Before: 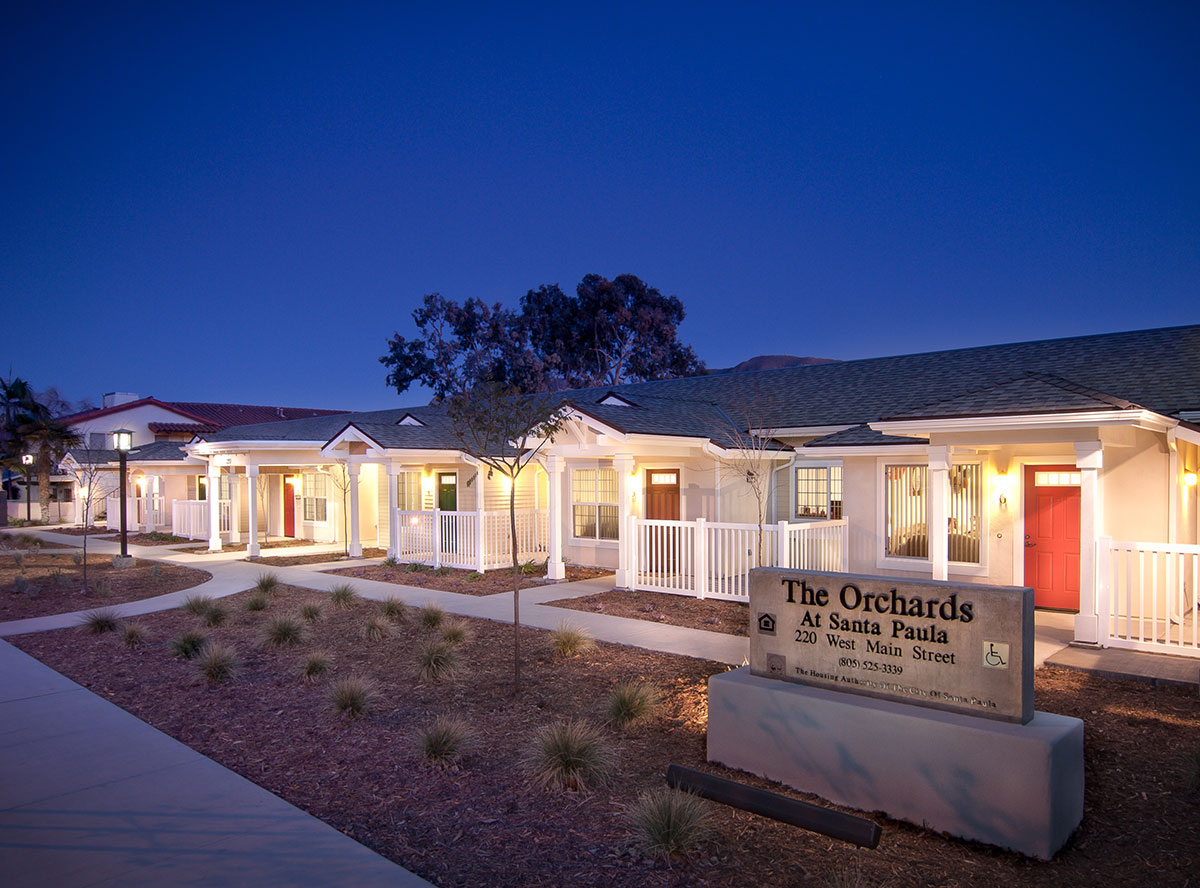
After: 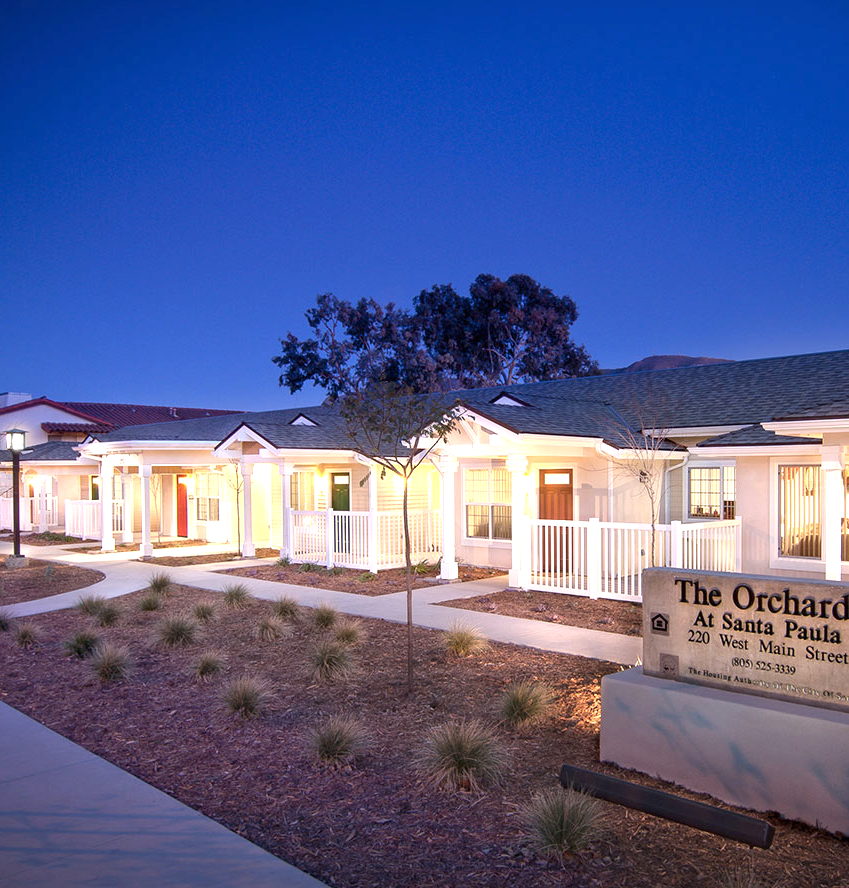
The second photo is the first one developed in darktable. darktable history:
crop and rotate: left 8.954%, right 20.259%
exposure: black level correction 0, exposure 0.692 EV, compensate exposure bias true, compensate highlight preservation false
